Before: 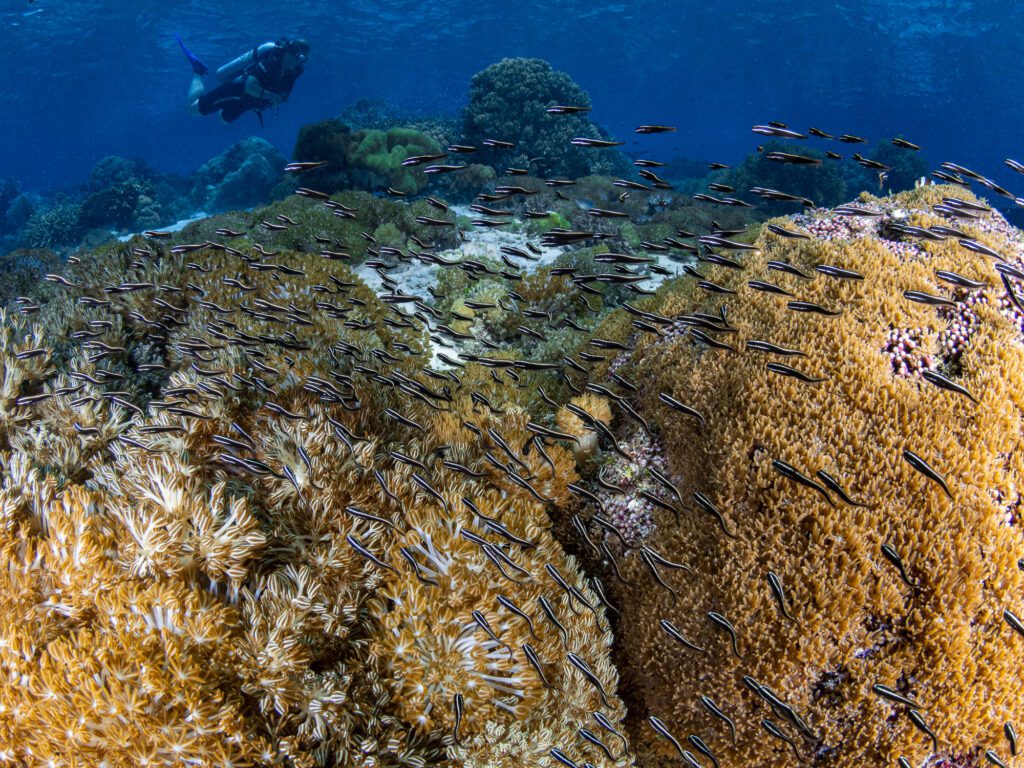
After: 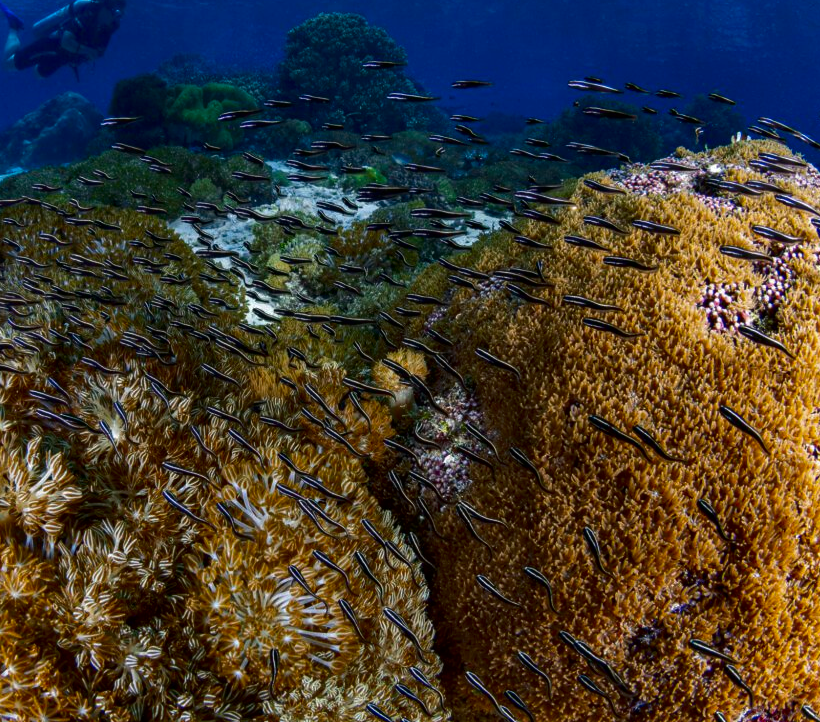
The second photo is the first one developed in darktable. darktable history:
contrast brightness saturation: brightness -0.248, saturation 0.202
tone equalizer: edges refinement/feathering 500, mask exposure compensation -1.57 EV, preserve details no
crop and rotate: left 18.041%, top 5.95%, right 1.815%
